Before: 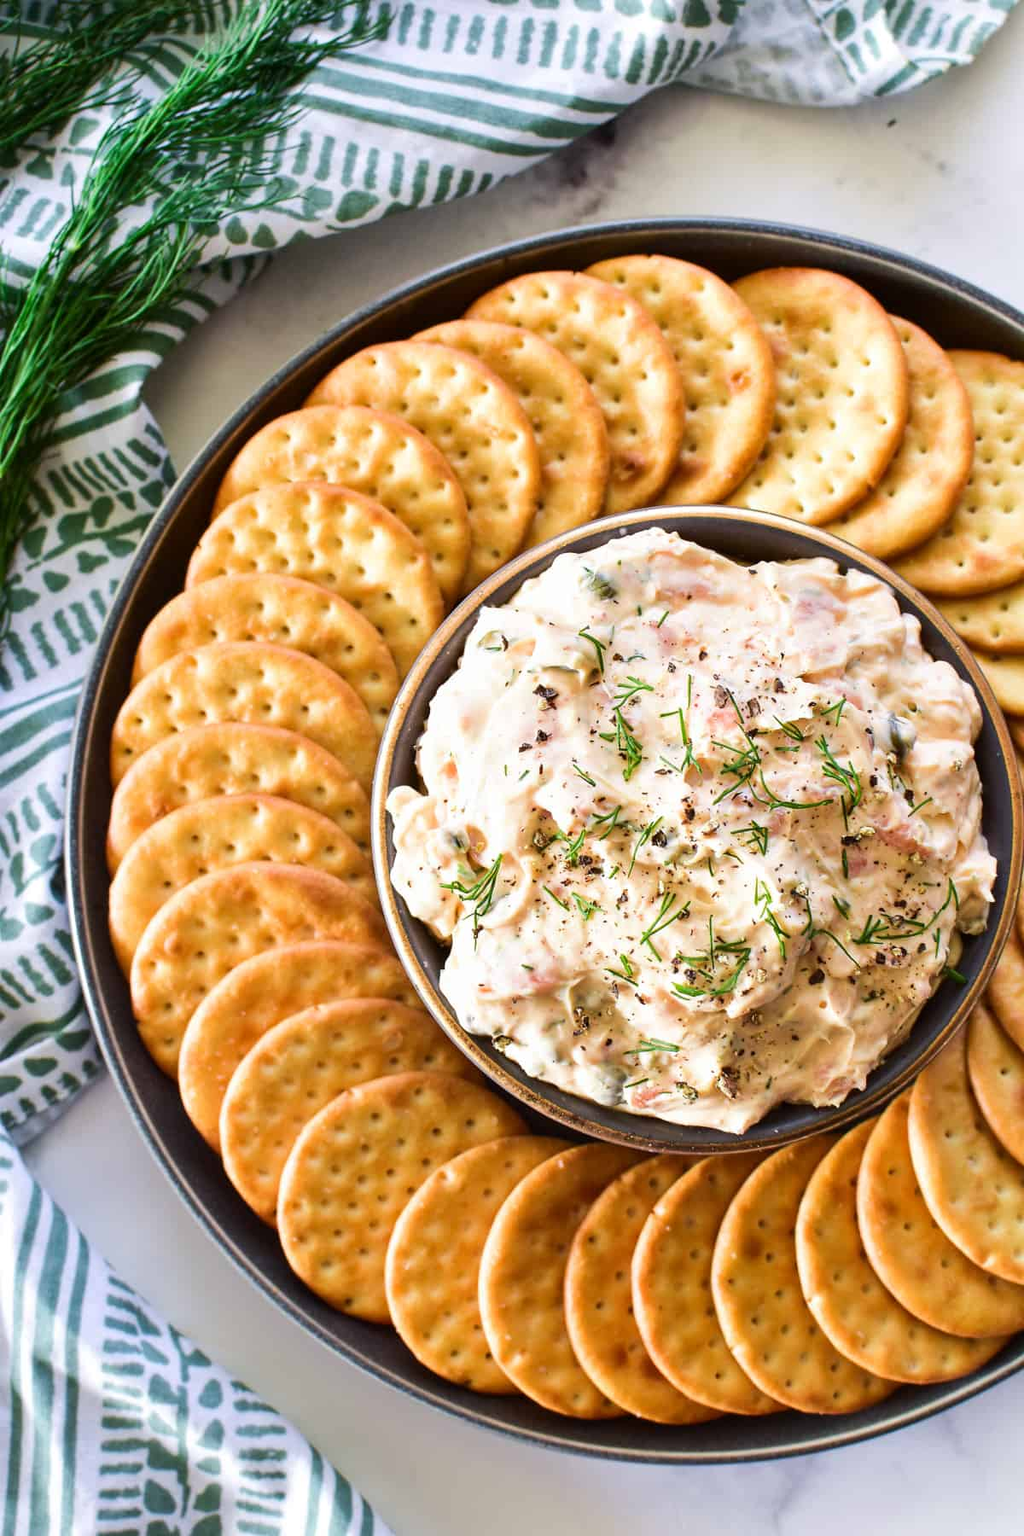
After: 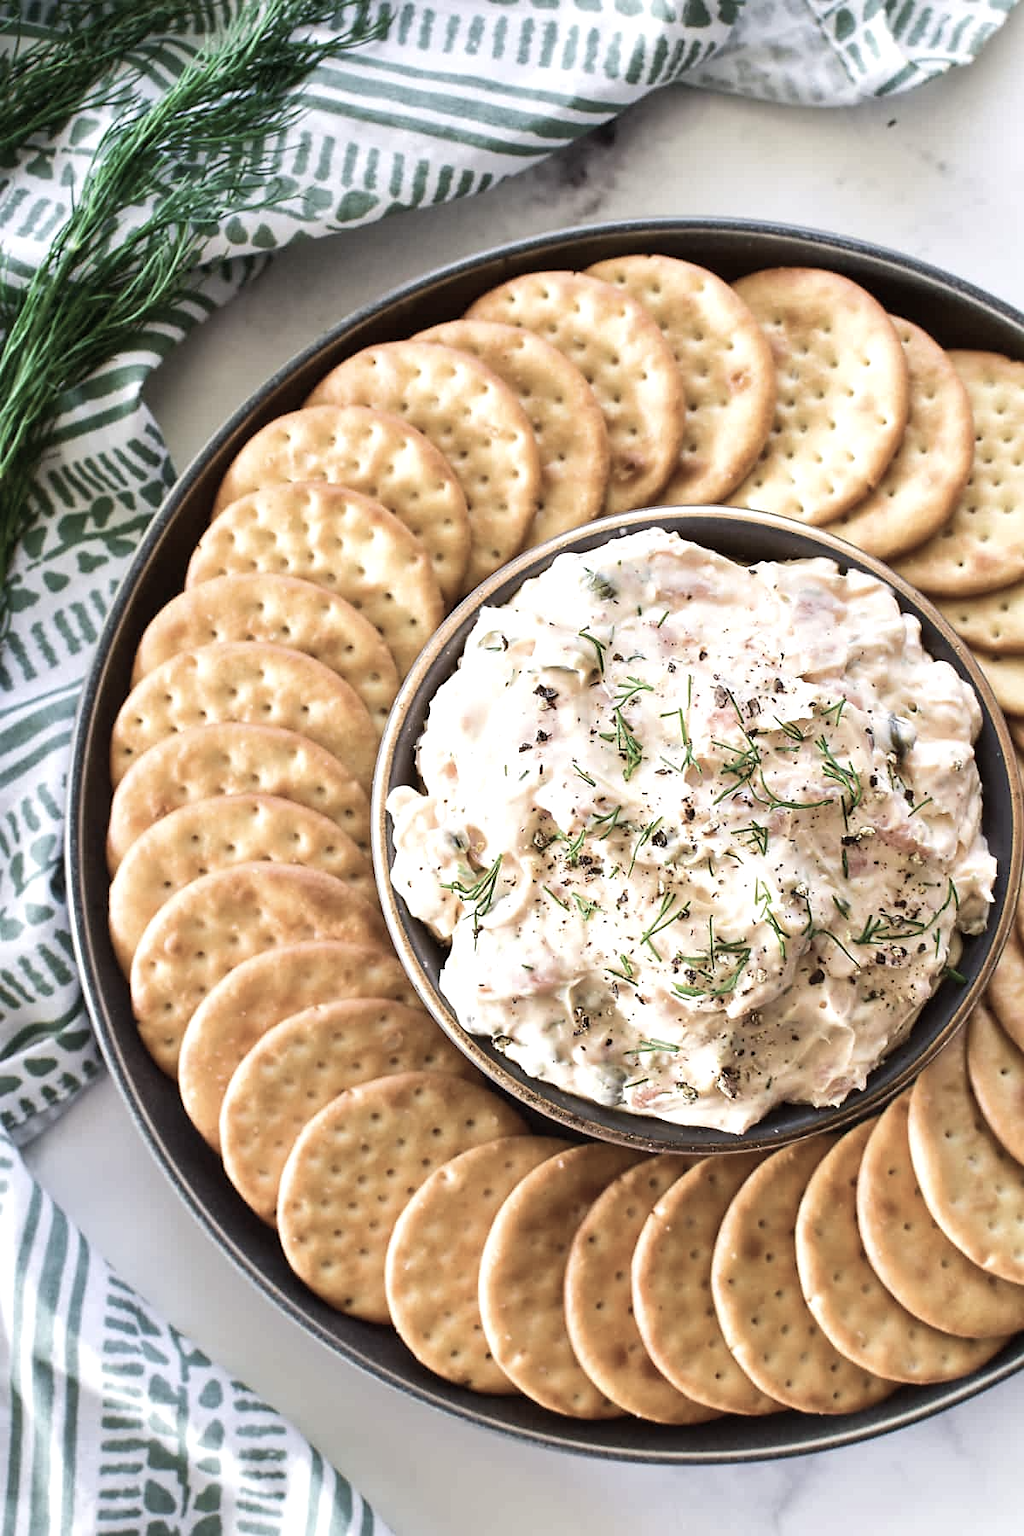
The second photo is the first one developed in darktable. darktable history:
color correction: highlights b* -0.01, saturation 0.542
sharpen: radius 1.601, amount 0.357, threshold 1.505
exposure: exposure 0.19 EV, compensate exposure bias true, compensate highlight preservation false
